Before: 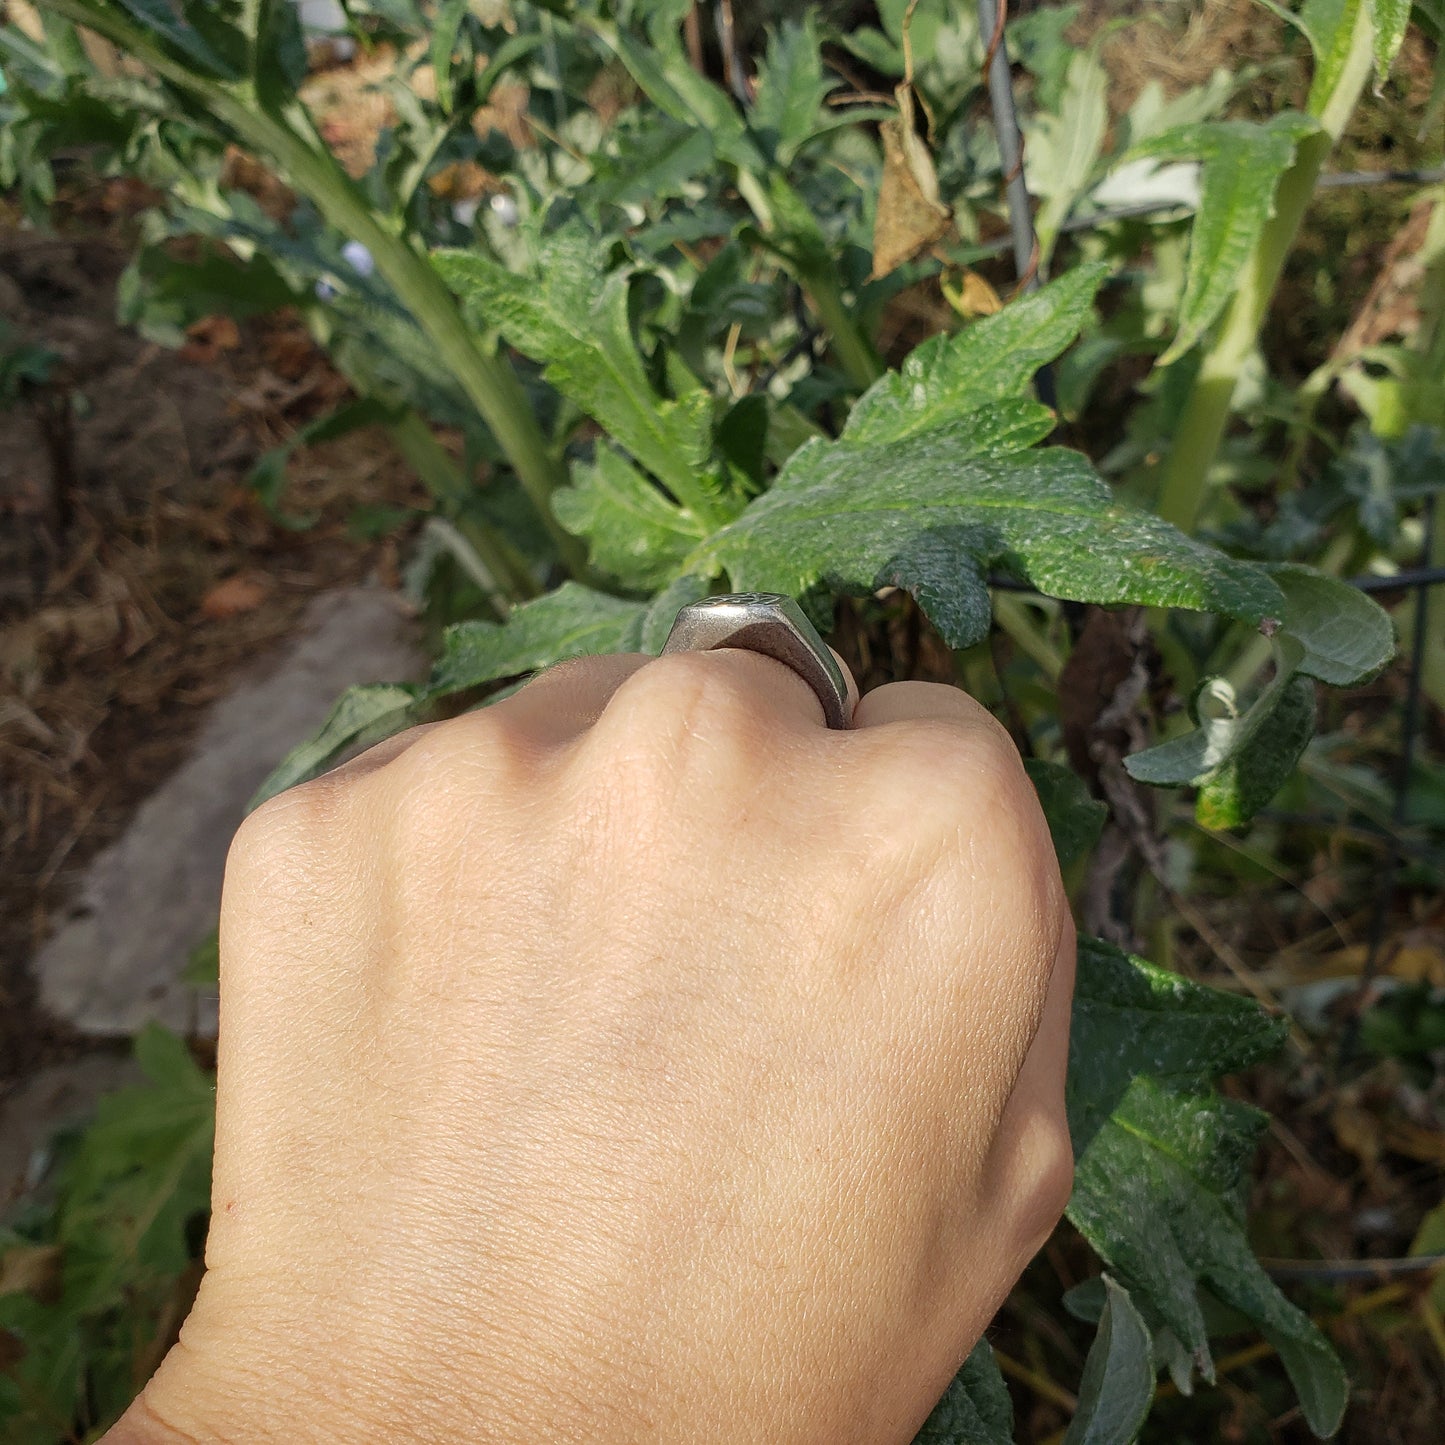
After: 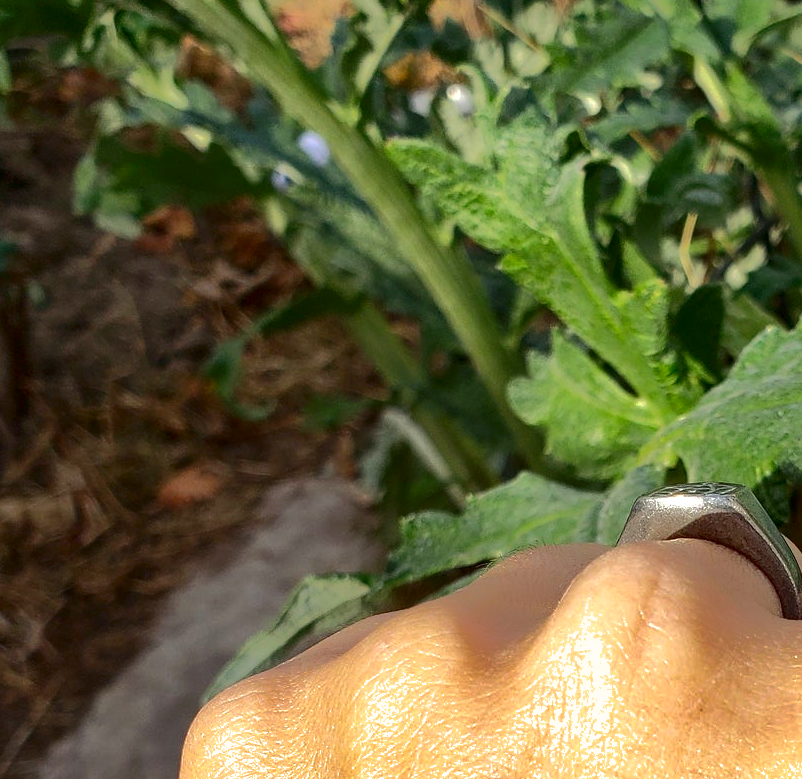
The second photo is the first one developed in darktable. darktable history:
shadows and highlights: shadows 38.48, highlights -74.47, shadows color adjustment 97.67%
tone equalizer: mask exposure compensation -0.492 EV
crop and rotate: left 3.058%, top 7.681%, right 41.373%, bottom 38.341%
contrast brightness saturation: contrast 0.198, brightness -0.113, saturation 0.099
exposure: black level correction 0.001, exposure 0.5 EV, compensate exposure bias true, compensate highlight preservation false
